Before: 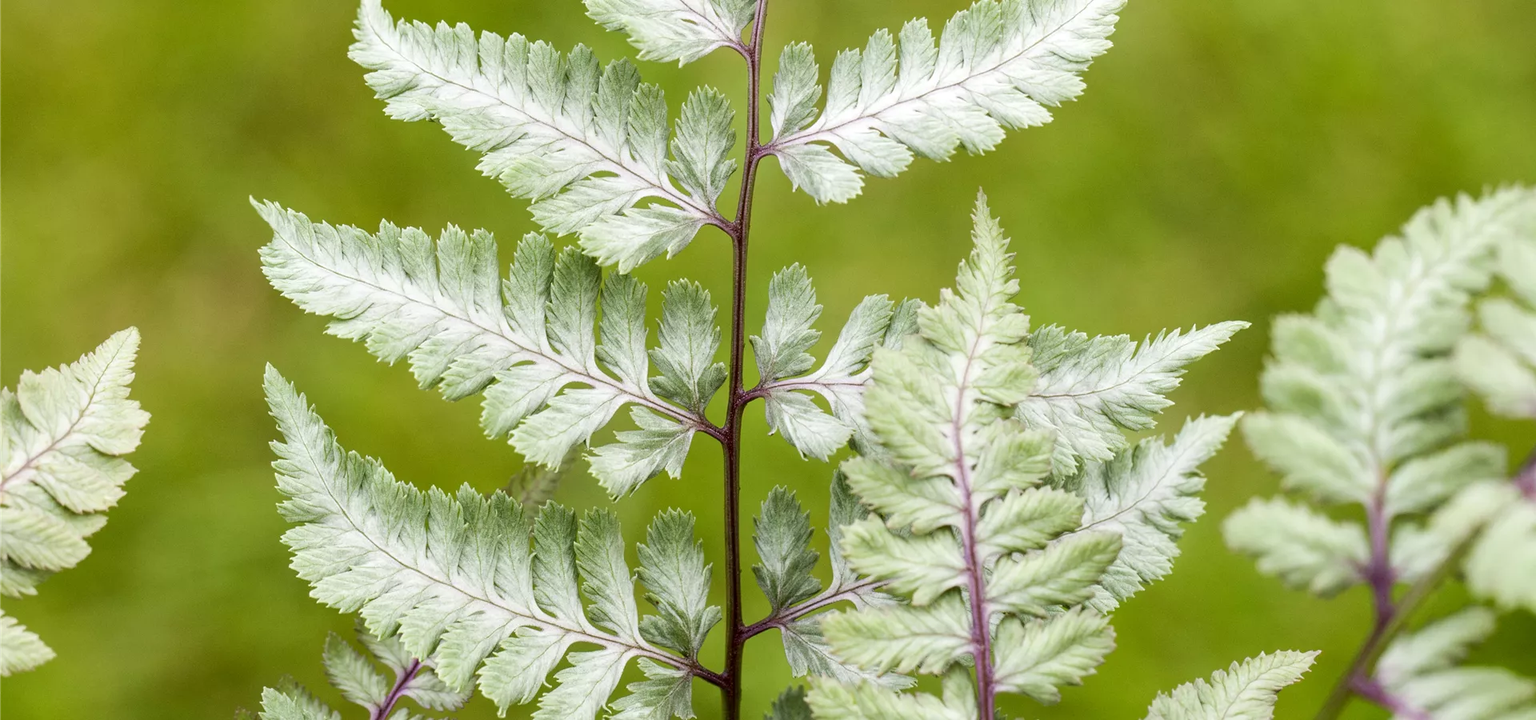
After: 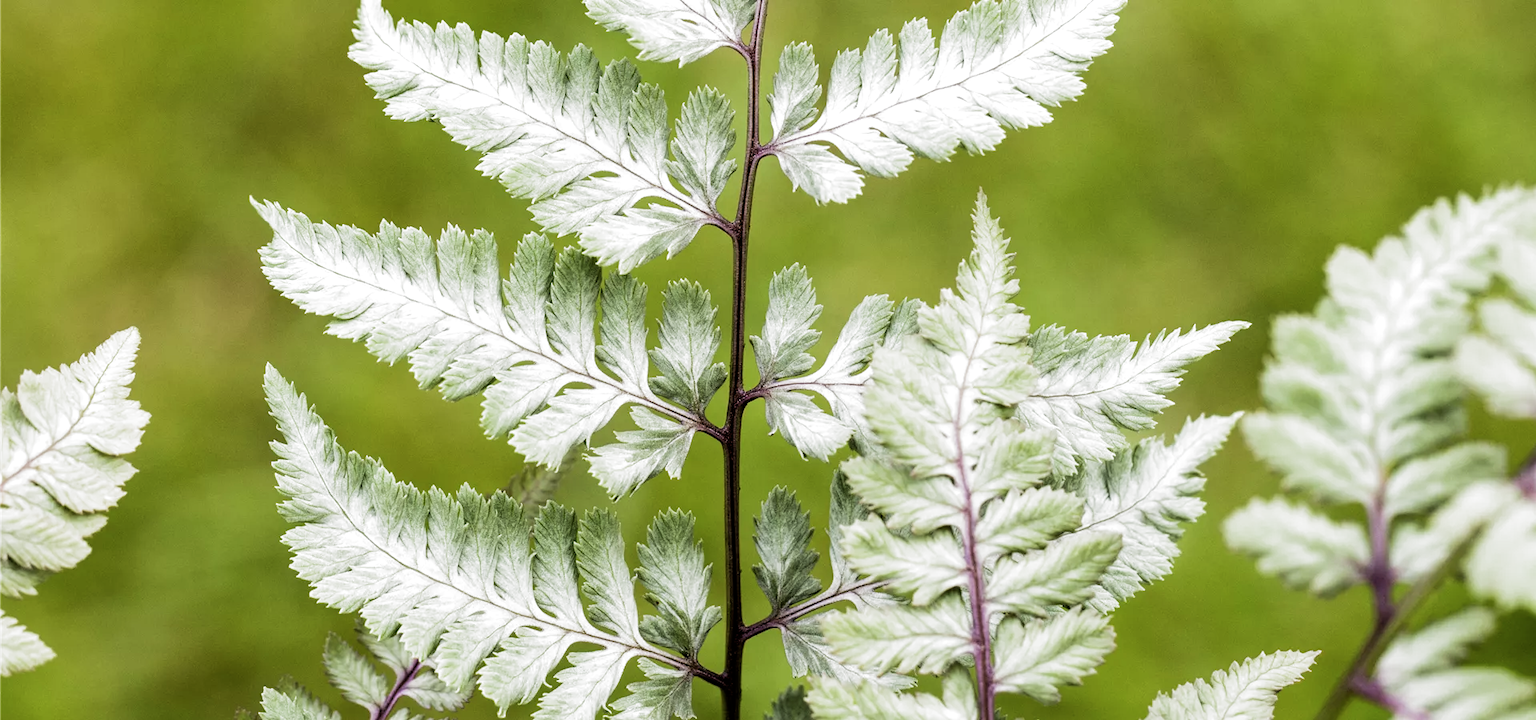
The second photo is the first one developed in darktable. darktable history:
filmic rgb: black relative exposure -8.2 EV, white relative exposure 2.2 EV, threshold 3 EV, hardness 7.11, latitude 75%, contrast 1.325, highlights saturation mix -2%, shadows ↔ highlights balance 30%, preserve chrominance RGB euclidean norm, color science v5 (2021), contrast in shadows safe, contrast in highlights safe, enable highlight reconstruction true
